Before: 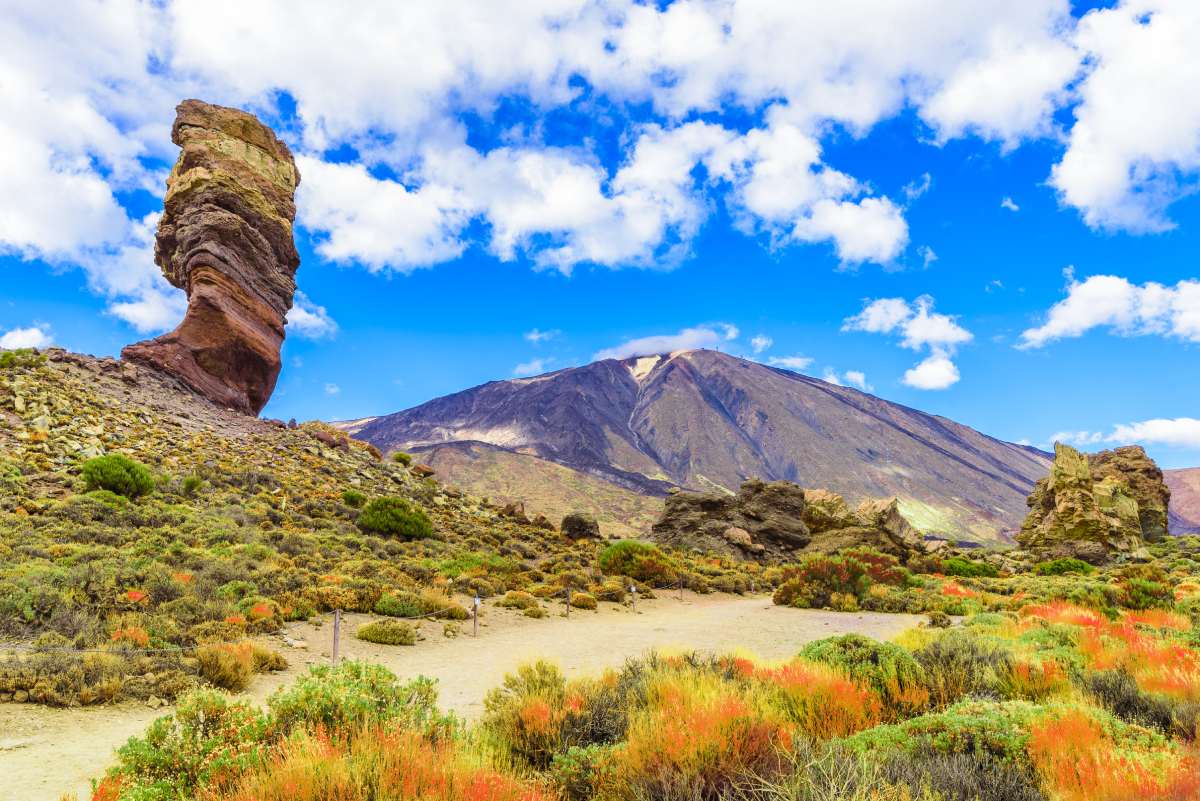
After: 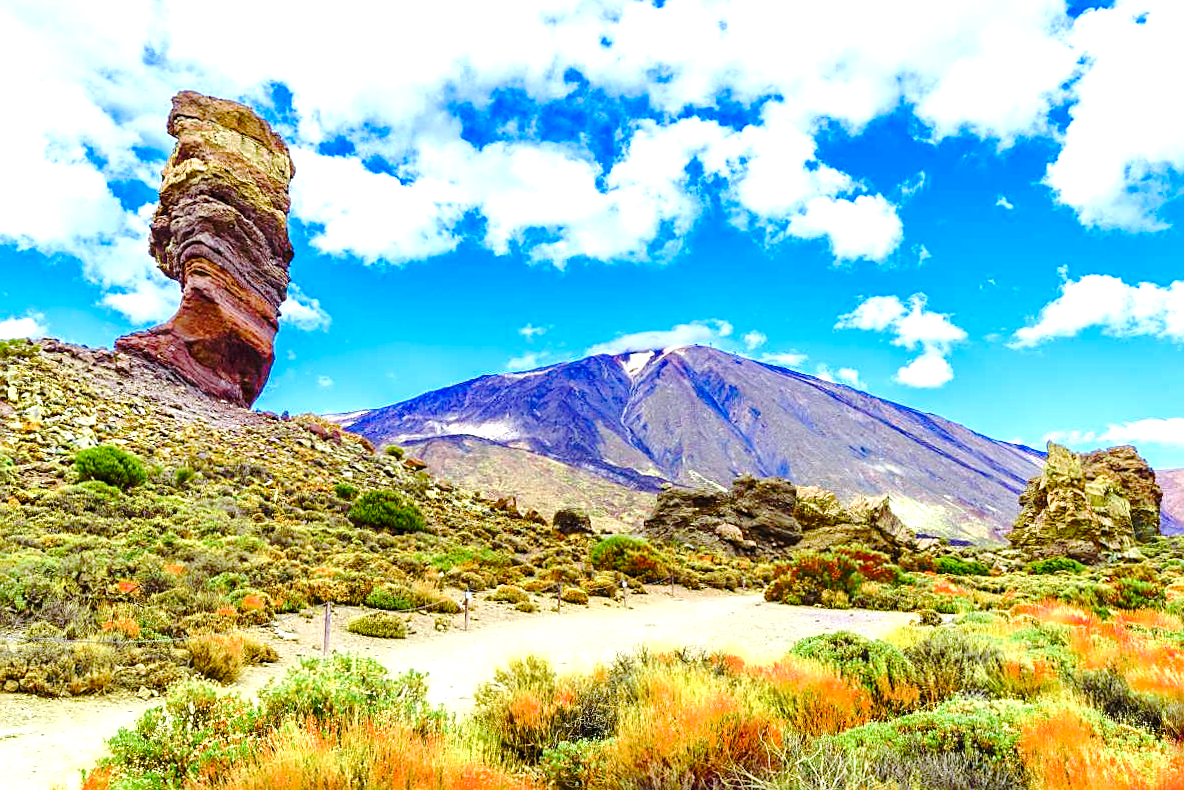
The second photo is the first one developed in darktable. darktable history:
crop and rotate: angle -0.512°
sharpen: on, module defaults
base curve: curves: ch0 [(0, 0) (0.073, 0.04) (0.157, 0.139) (0.492, 0.492) (0.758, 0.758) (1, 1)], preserve colors none
color calibration: illuminant custom, x 0.368, y 0.373, temperature 4347.47 K
tone equalizer: edges refinement/feathering 500, mask exposure compensation -1.57 EV, preserve details no
color balance rgb: linear chroma grading › shadows 31.811%, linear chroma grading › global chroma -1.366%, linear chroma grading › mid-tones 3.846%, perceptual saturation grading › global saturation 20%, perceptual saturation grading › highlights -25.298%, perceptual saturation grading › shadows 24.762%, perceptual brilliance grading › global brilliance 2.675%, perceptual brilliance grading › highlights -3.249%, perceptual brilliance grading › shadows 3.705%
exposure: exposure 0.671 EV, compensate exposure bias true, compensate highlight preservation false
